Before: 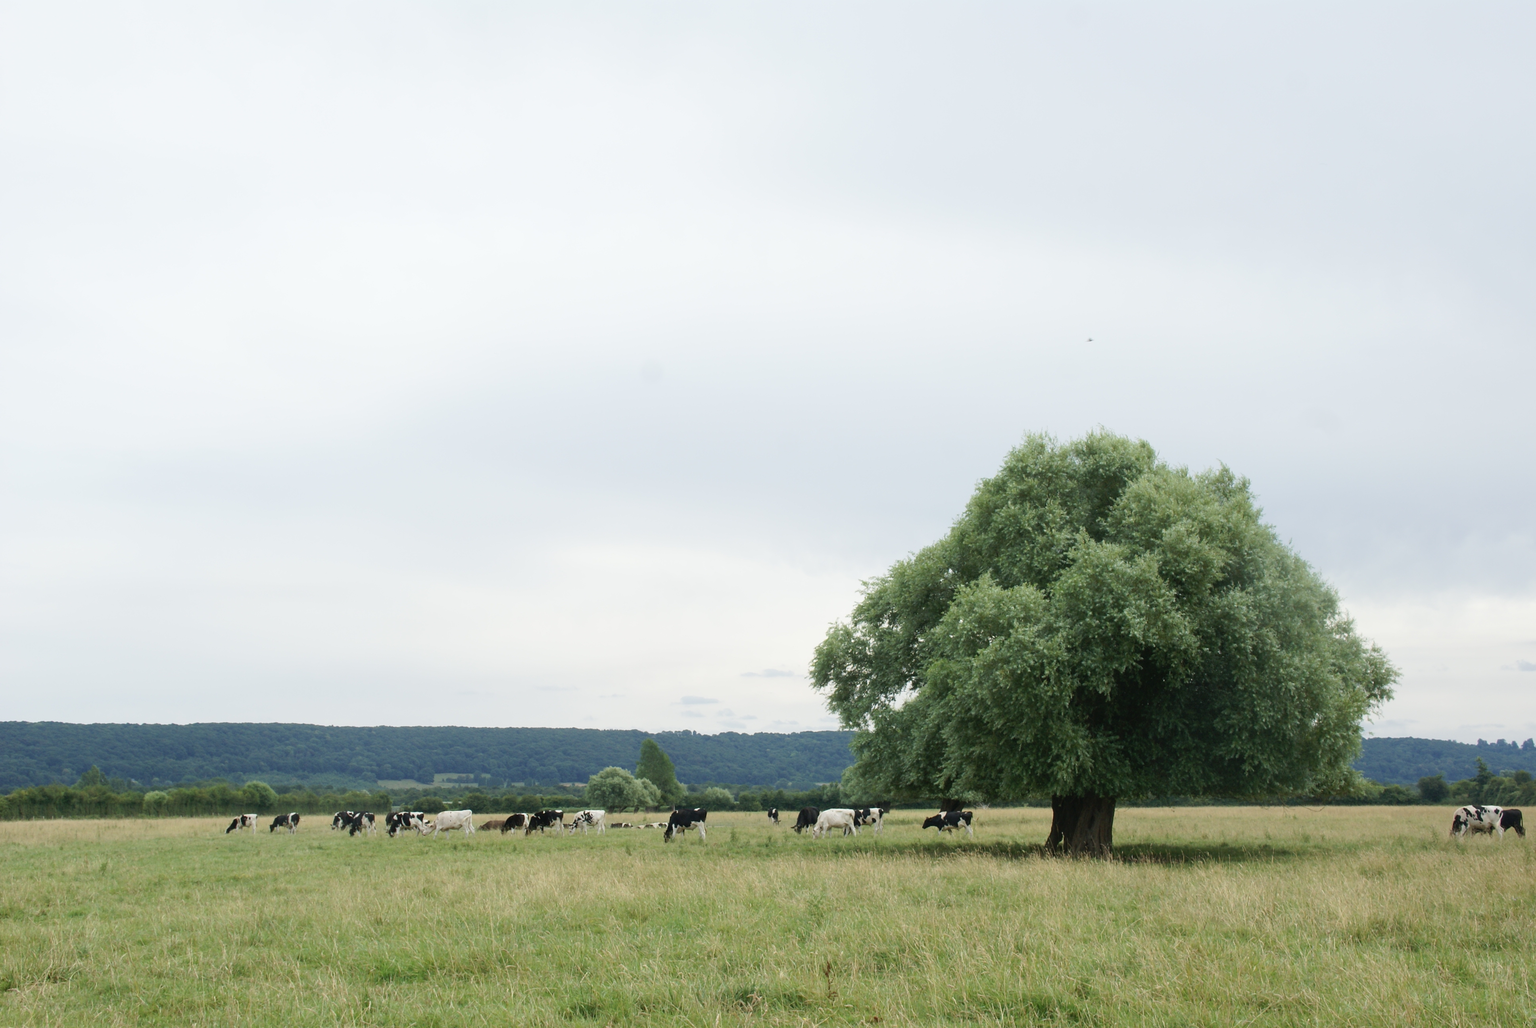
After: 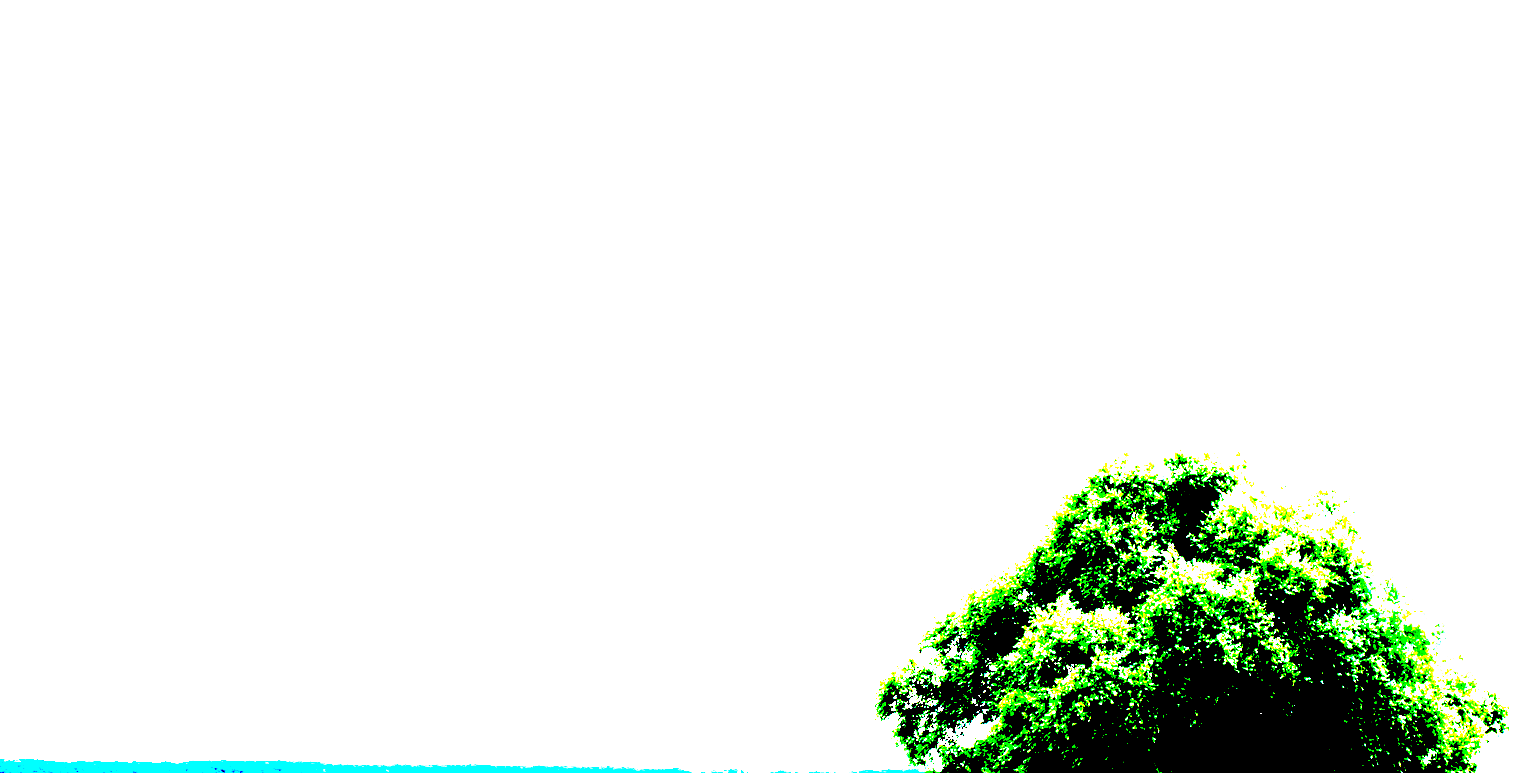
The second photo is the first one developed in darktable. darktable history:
exposure: black level correction 0.1, exposure 3 EV, compensate highlight preservation false
crop: left 1.509%, top 3.452%, right 7.696%, bottom 28.452%
color correction: highlights a* -9.73, highlights b* -21.22
tone equalizer: -8 EV -0.417 EV, -7 EV -0.389 EV, -6 EV -0.333 EV, -5 EV -0.222 EV, -3 EV 0.222 EV, -2 EV 0.333 EV, -1 EV 0.389 EV, +0 EV 0.417 EV, edges refinement/feathering 500, mask exposure compensation -1.57 EV, preserve details no
